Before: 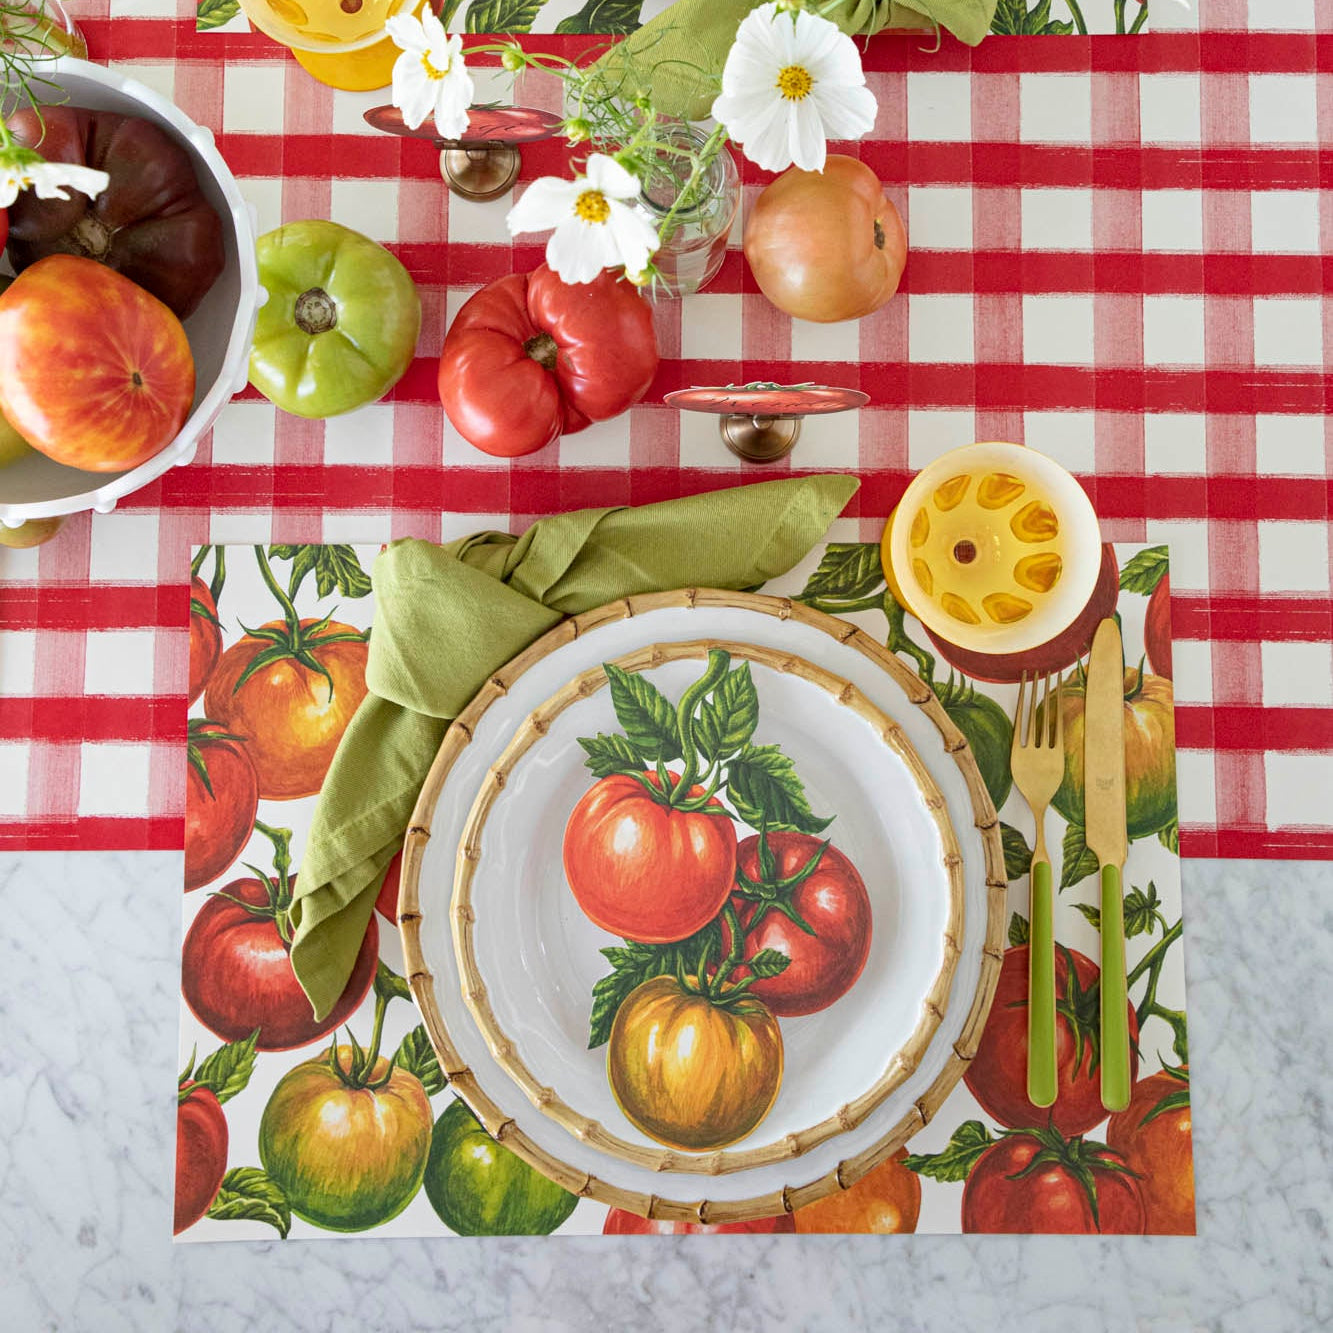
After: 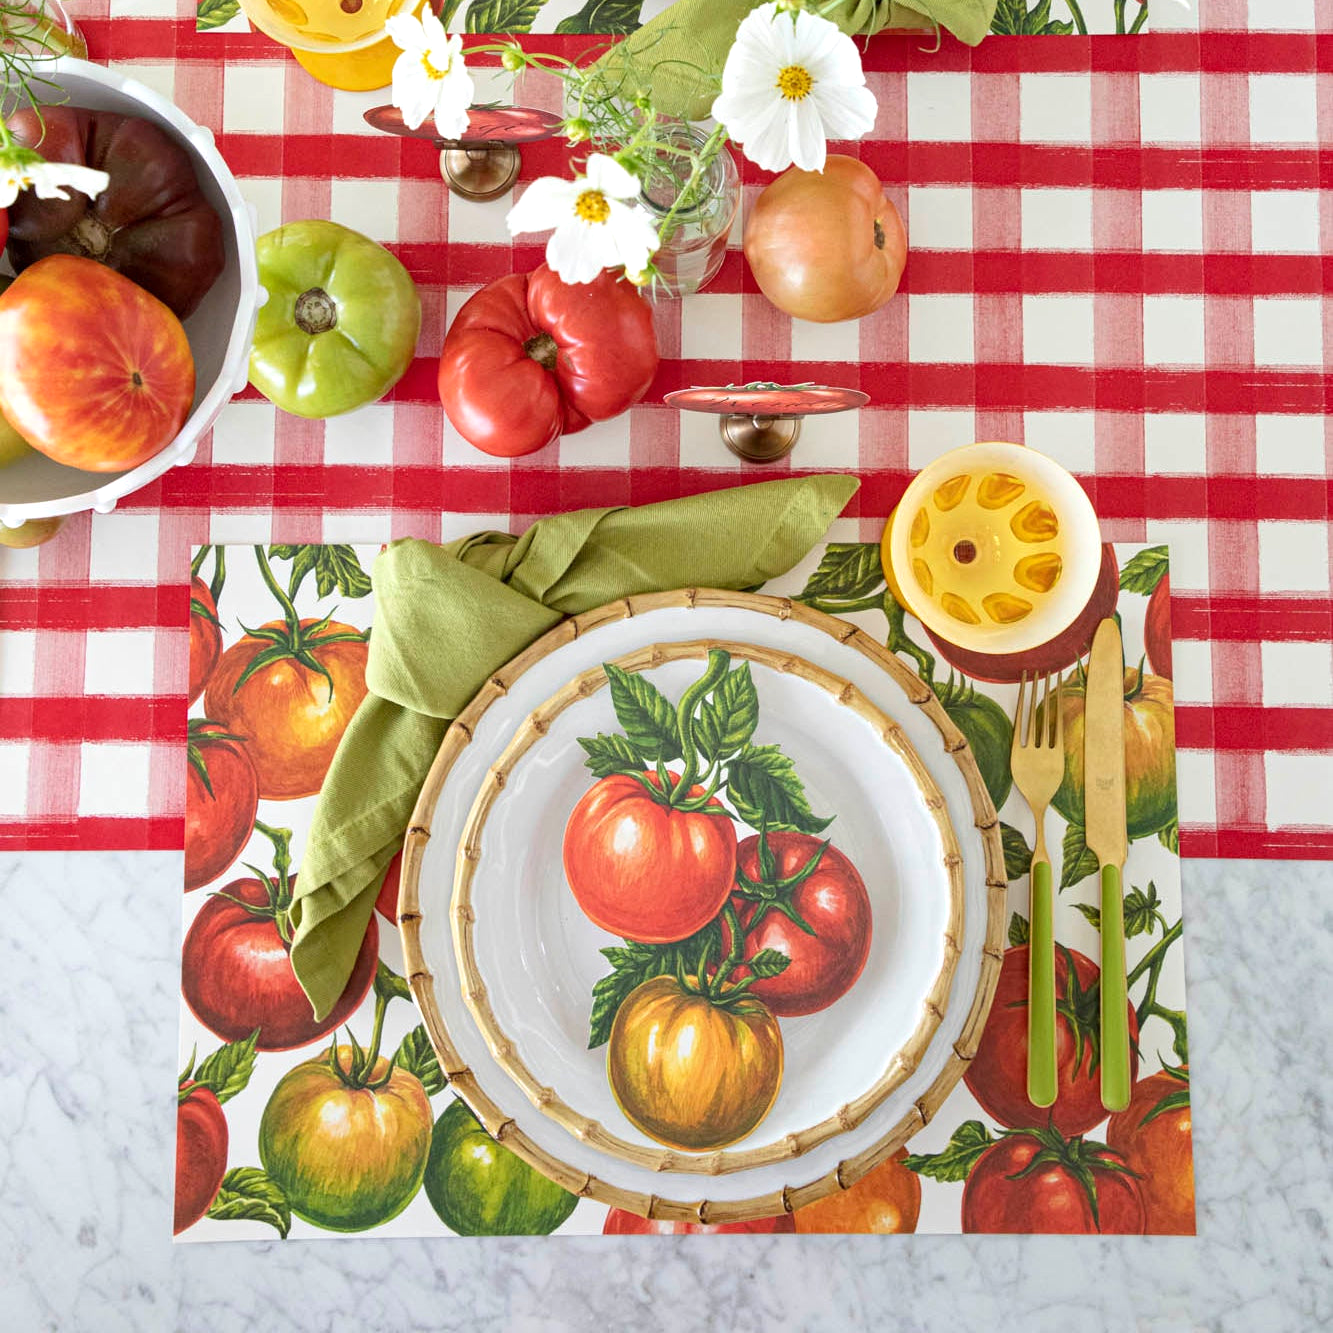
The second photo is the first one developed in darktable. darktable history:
exposure: exposure 0.207 EV, compensate exposure bias true, compensate highlight preservation false
